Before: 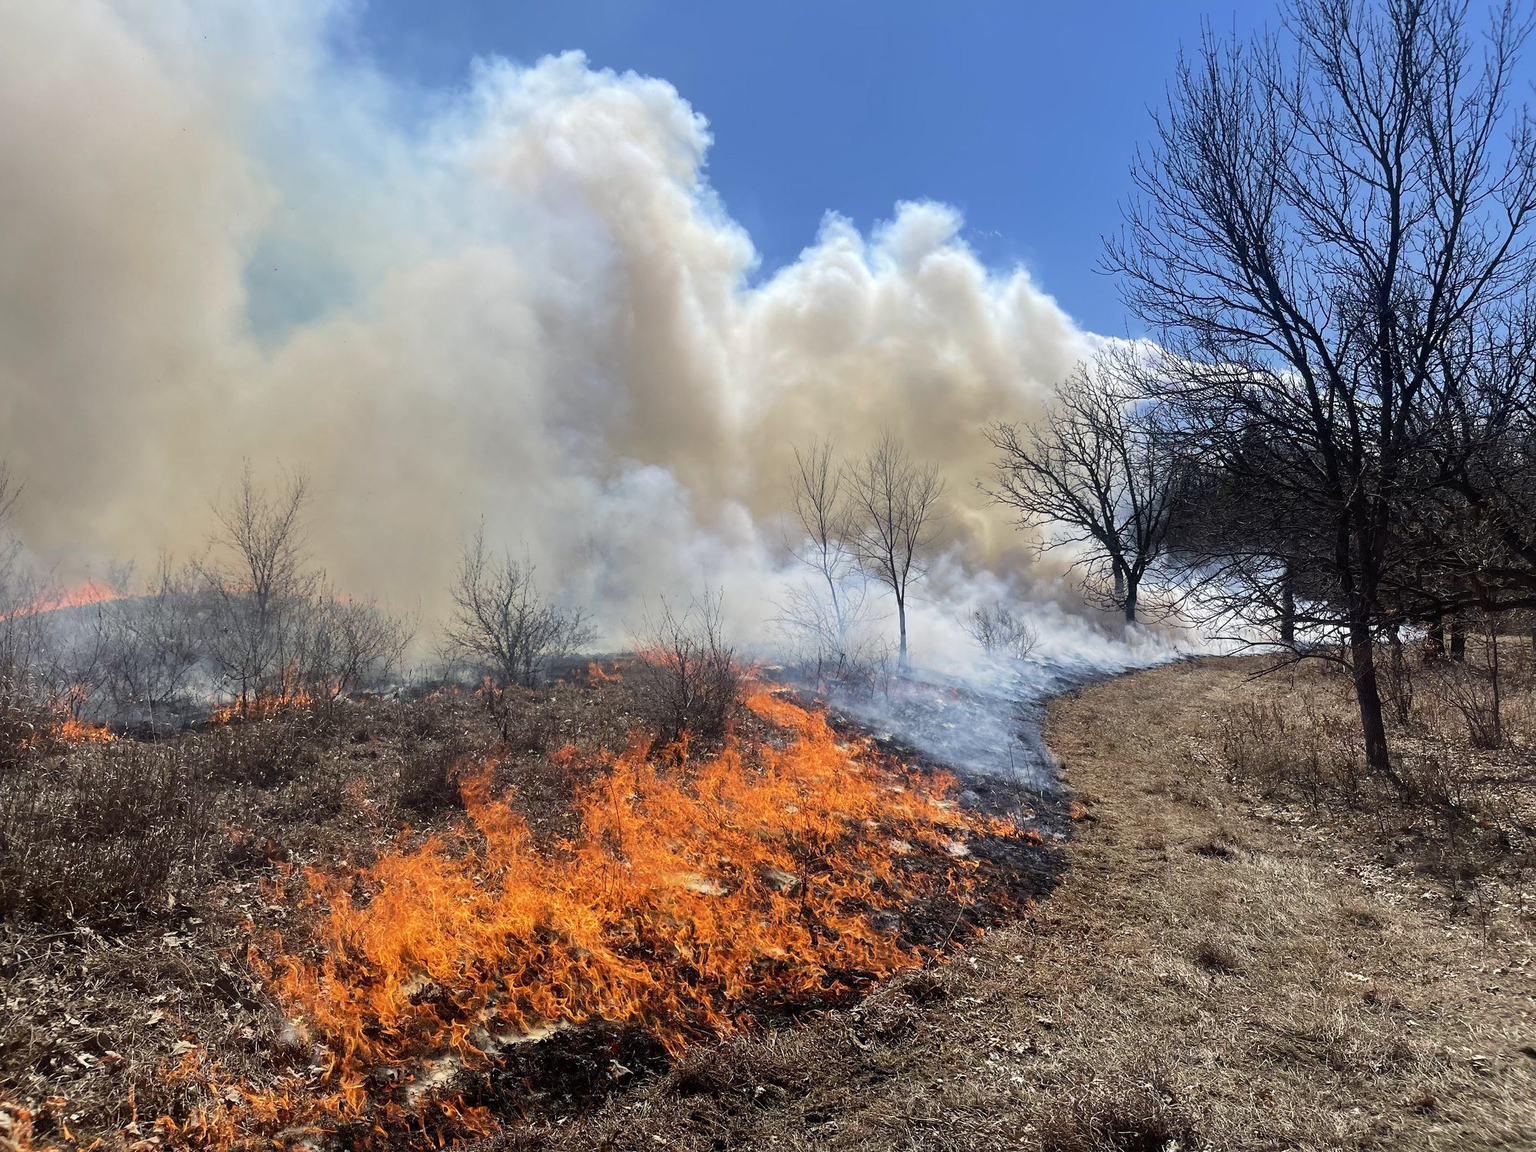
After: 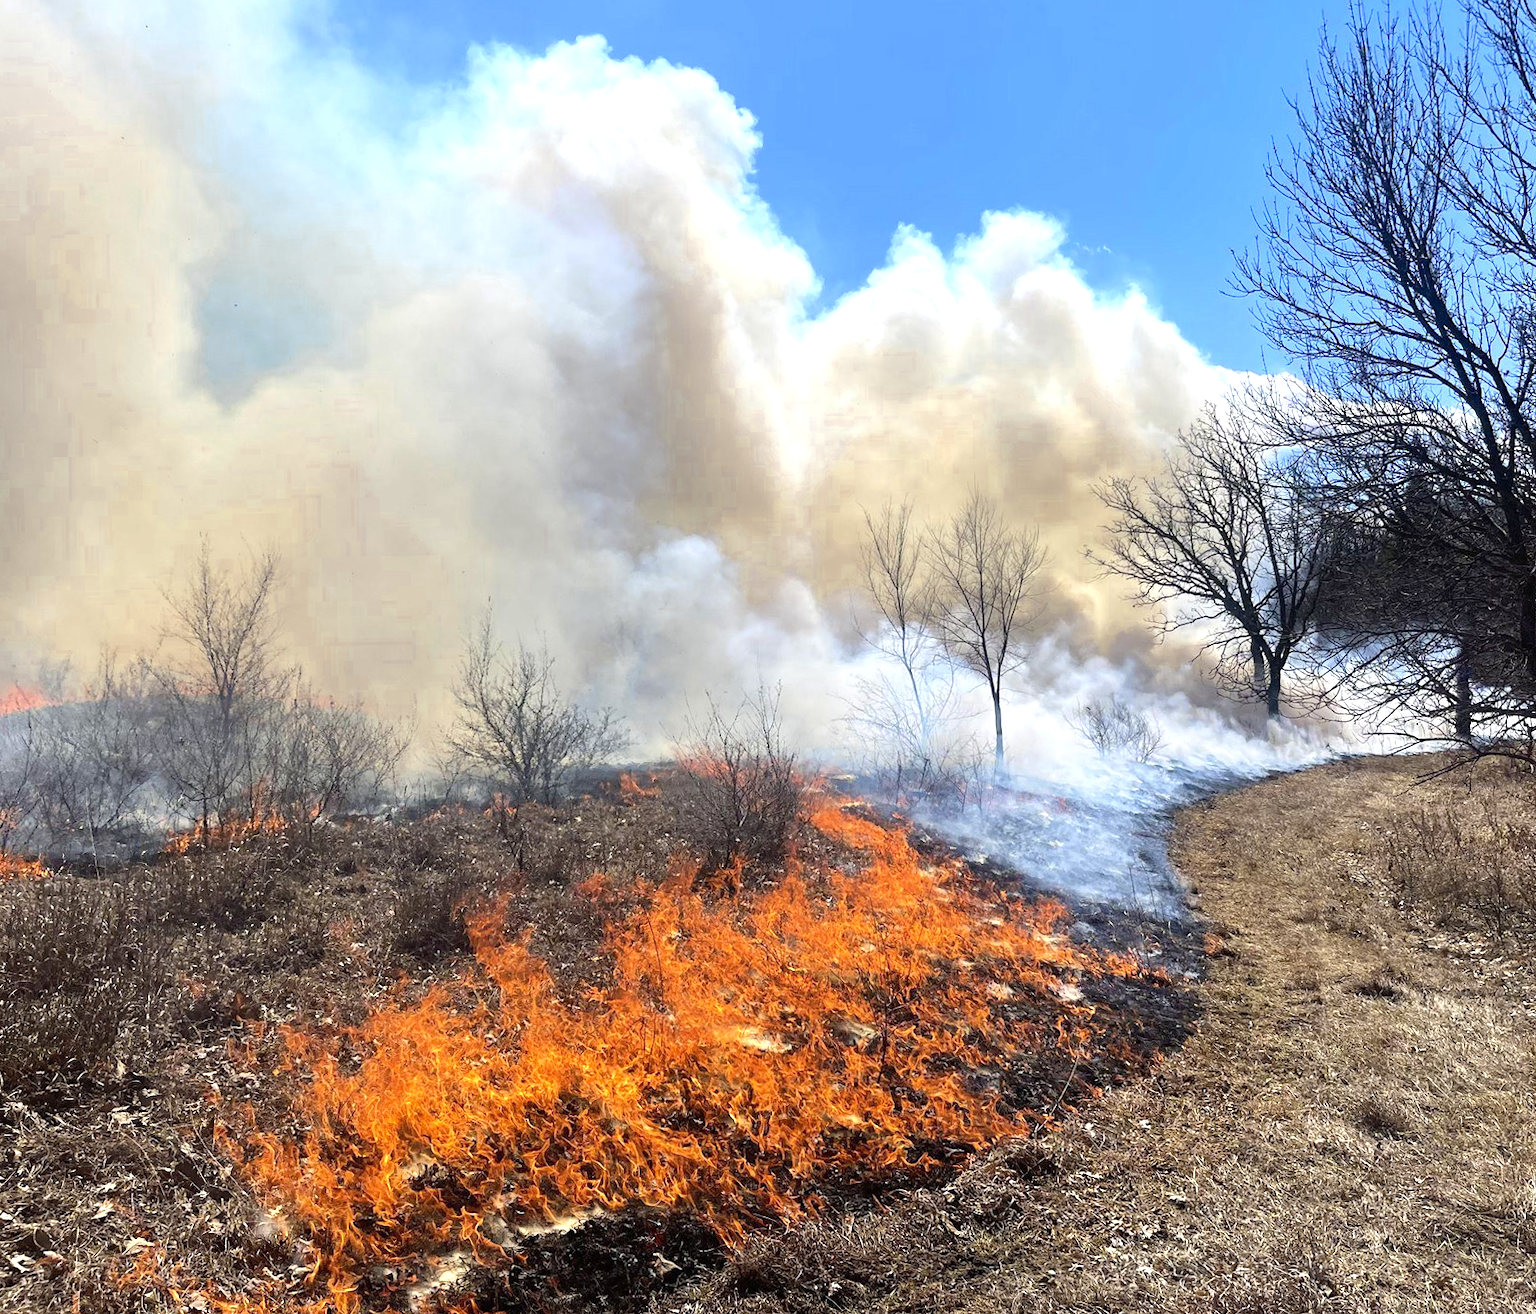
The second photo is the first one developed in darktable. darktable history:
crop and rotate: angle 0.834°, left 4.104%, top 1.209%, right 11.419%, bottom 2.368%
color zones: curves: ch0 [(0, 0.485) (0.178, 0.476) (0.261, 0.623) (0.411, 0.403) (0.708, 0.603) (0.934, 0.412)]; ch1 [(0.003, 0.485) (0.149, 0.496) (0.229, 0.584) (0.326, 0.551) (0.484, 0.262) (0.757, 0.643)]
exposure: exposure 0.491 EV, compensate exposure bias true, compensate highlight preservation false
